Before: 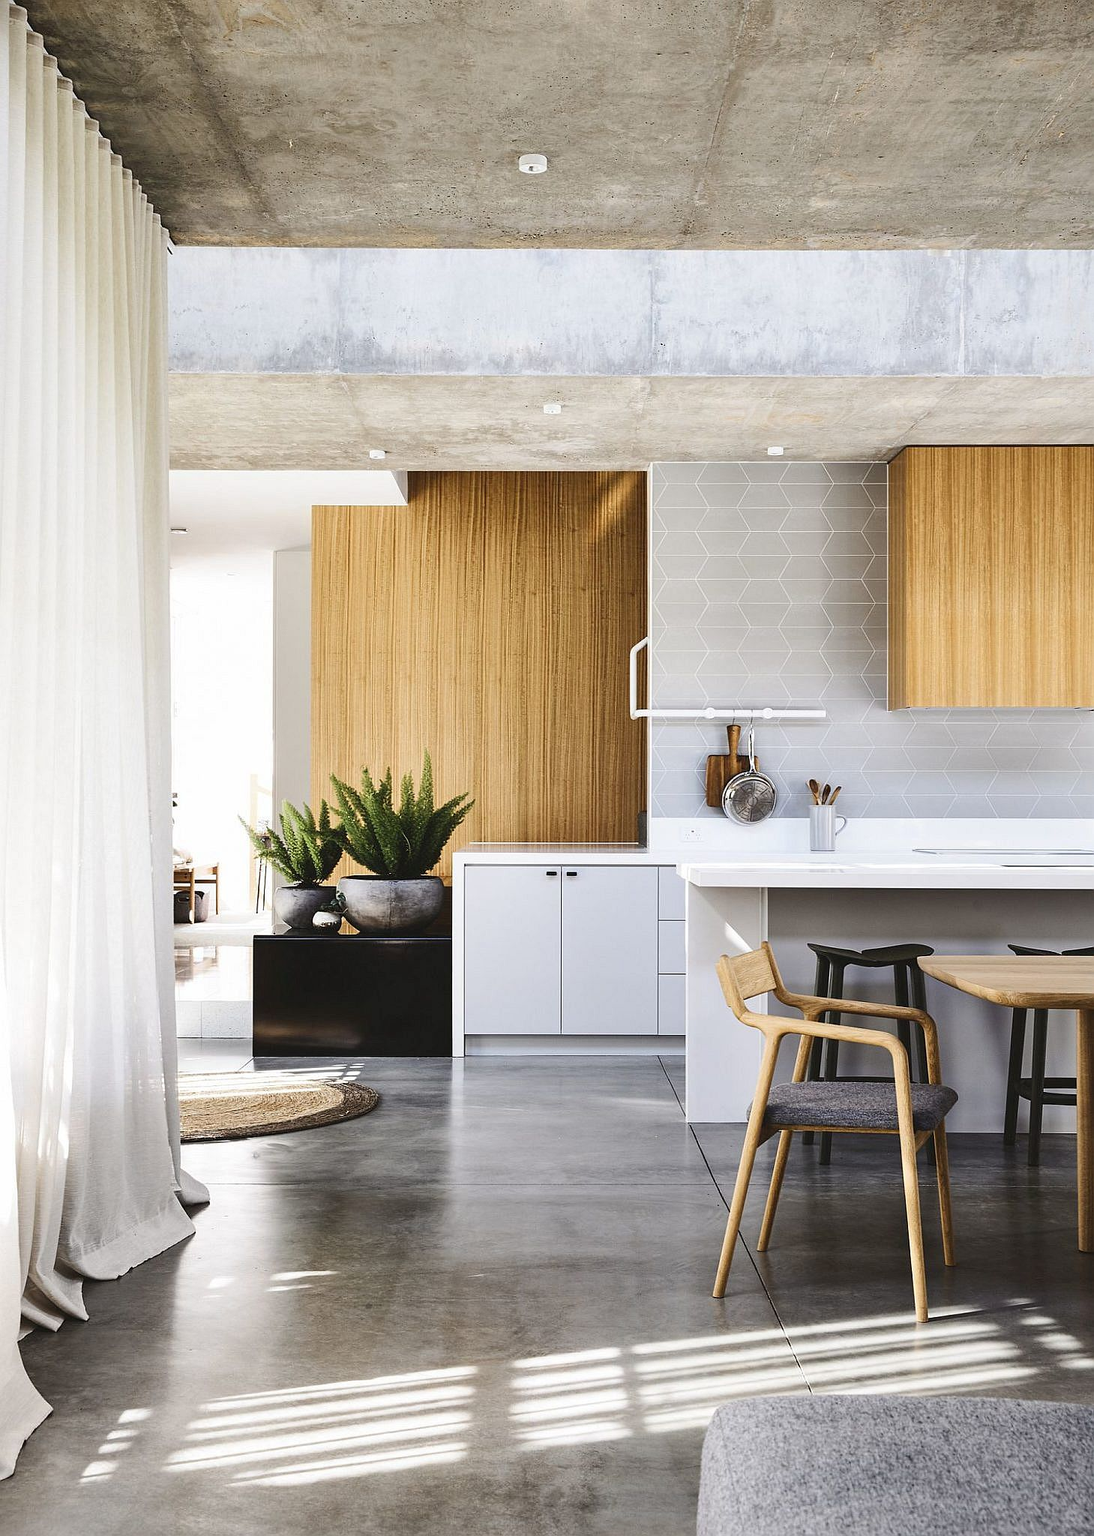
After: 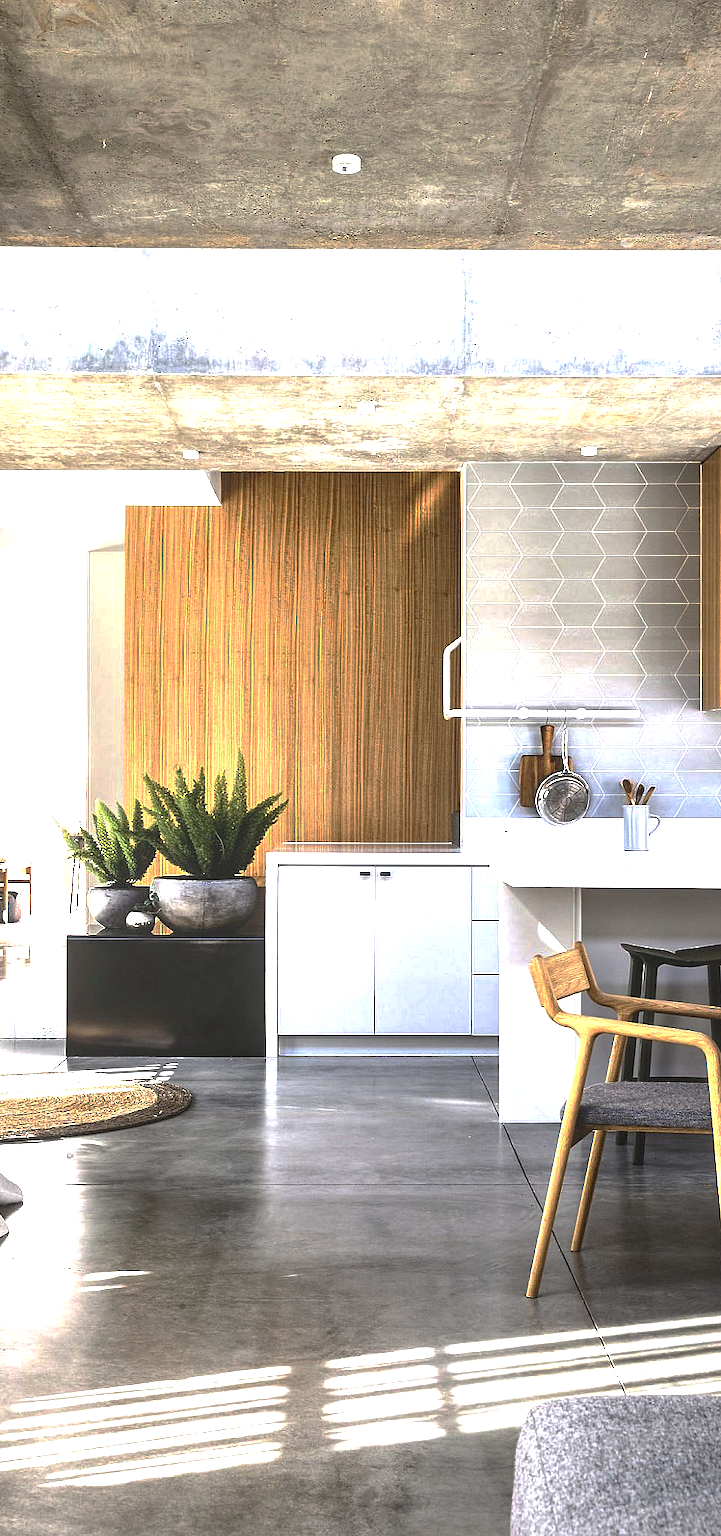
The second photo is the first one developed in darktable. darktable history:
local contrast: on, module defaults
base curve: curves: ch0 [(0, 0) (0.841, 0.609) (1, 1)], preserve colors none
exposure: black level correction -0.002, exposure 0.711 EV, compensate highlight preservation false
crop: left 17.12%, right 16.938%
